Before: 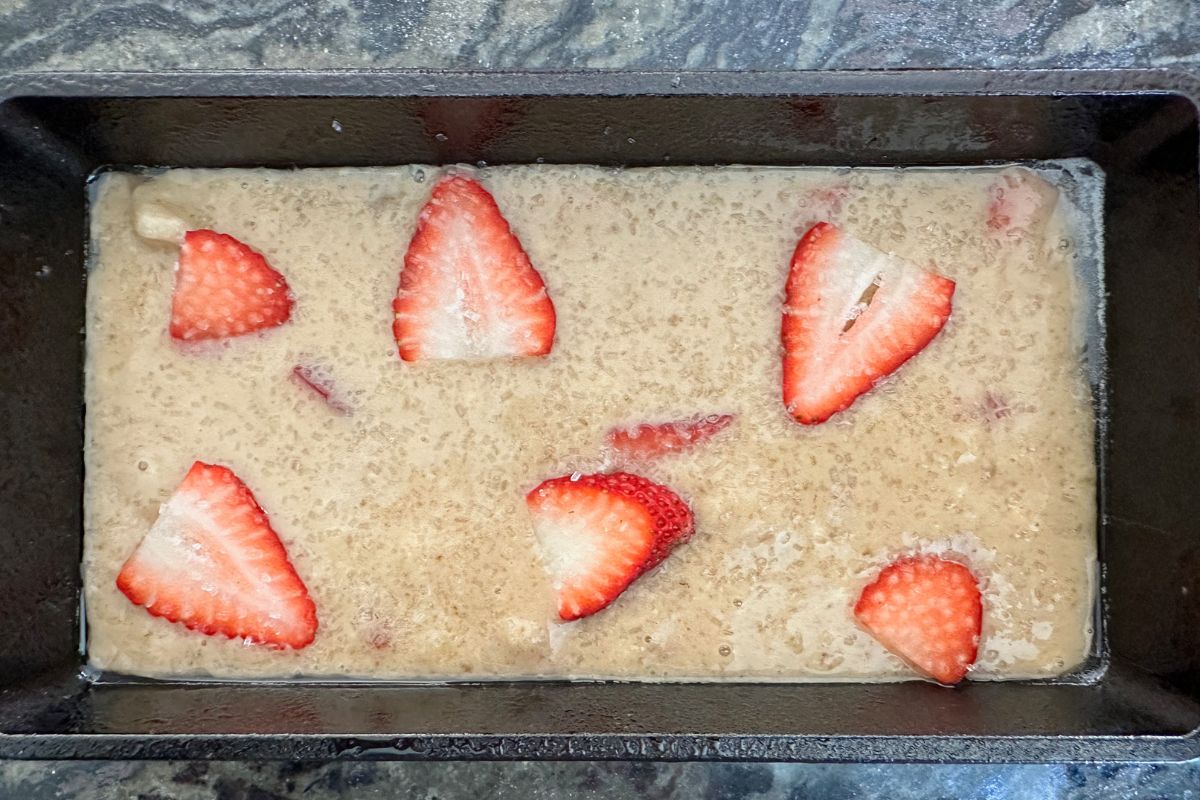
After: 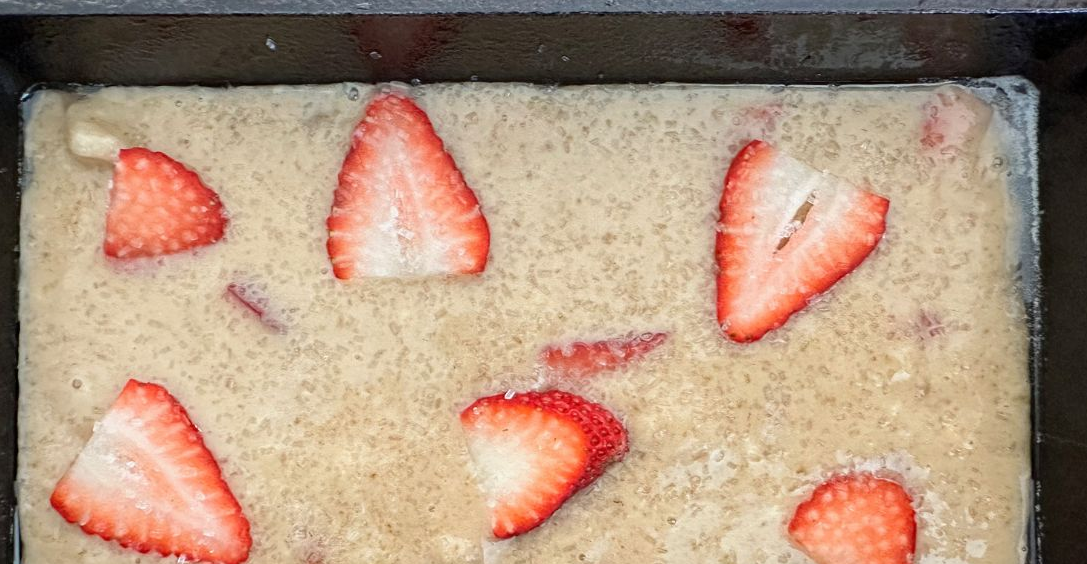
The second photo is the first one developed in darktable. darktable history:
crop: left 5.549%, top 10.298%, right 3.806%, bottom 19.165%
tone equalizer: edges refinement/feathering 500, mask exposure compensation -1.57 EV, preserve details no
